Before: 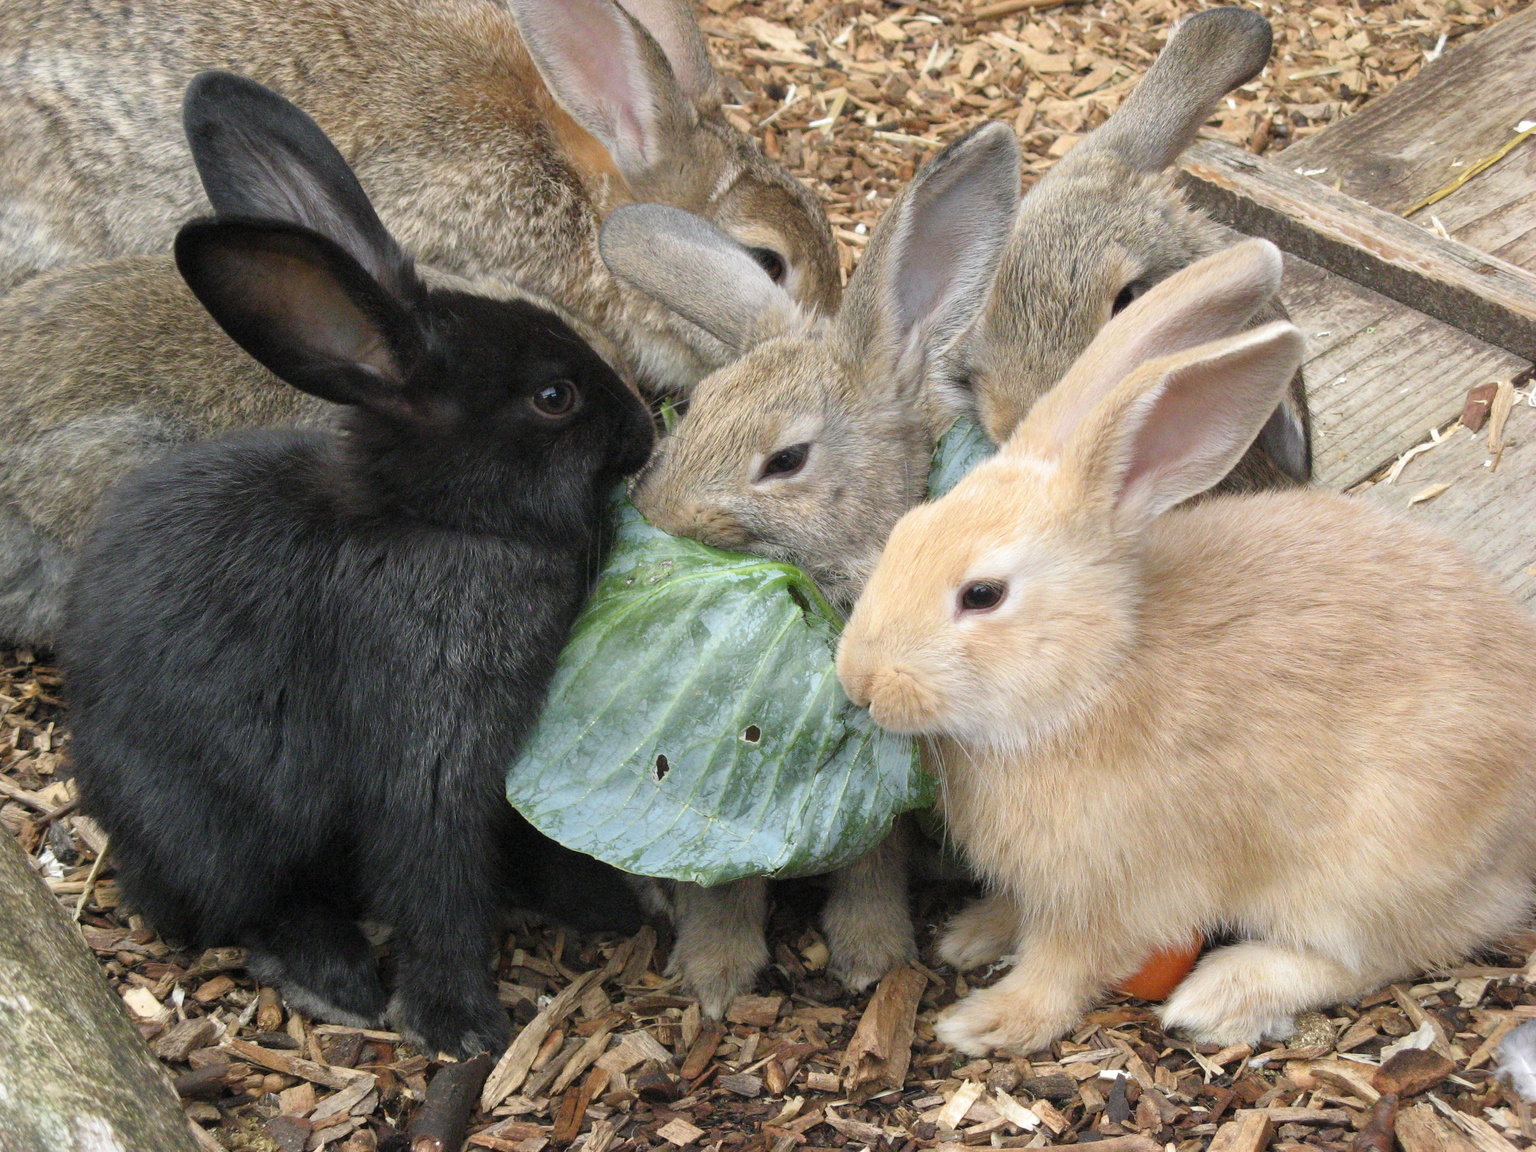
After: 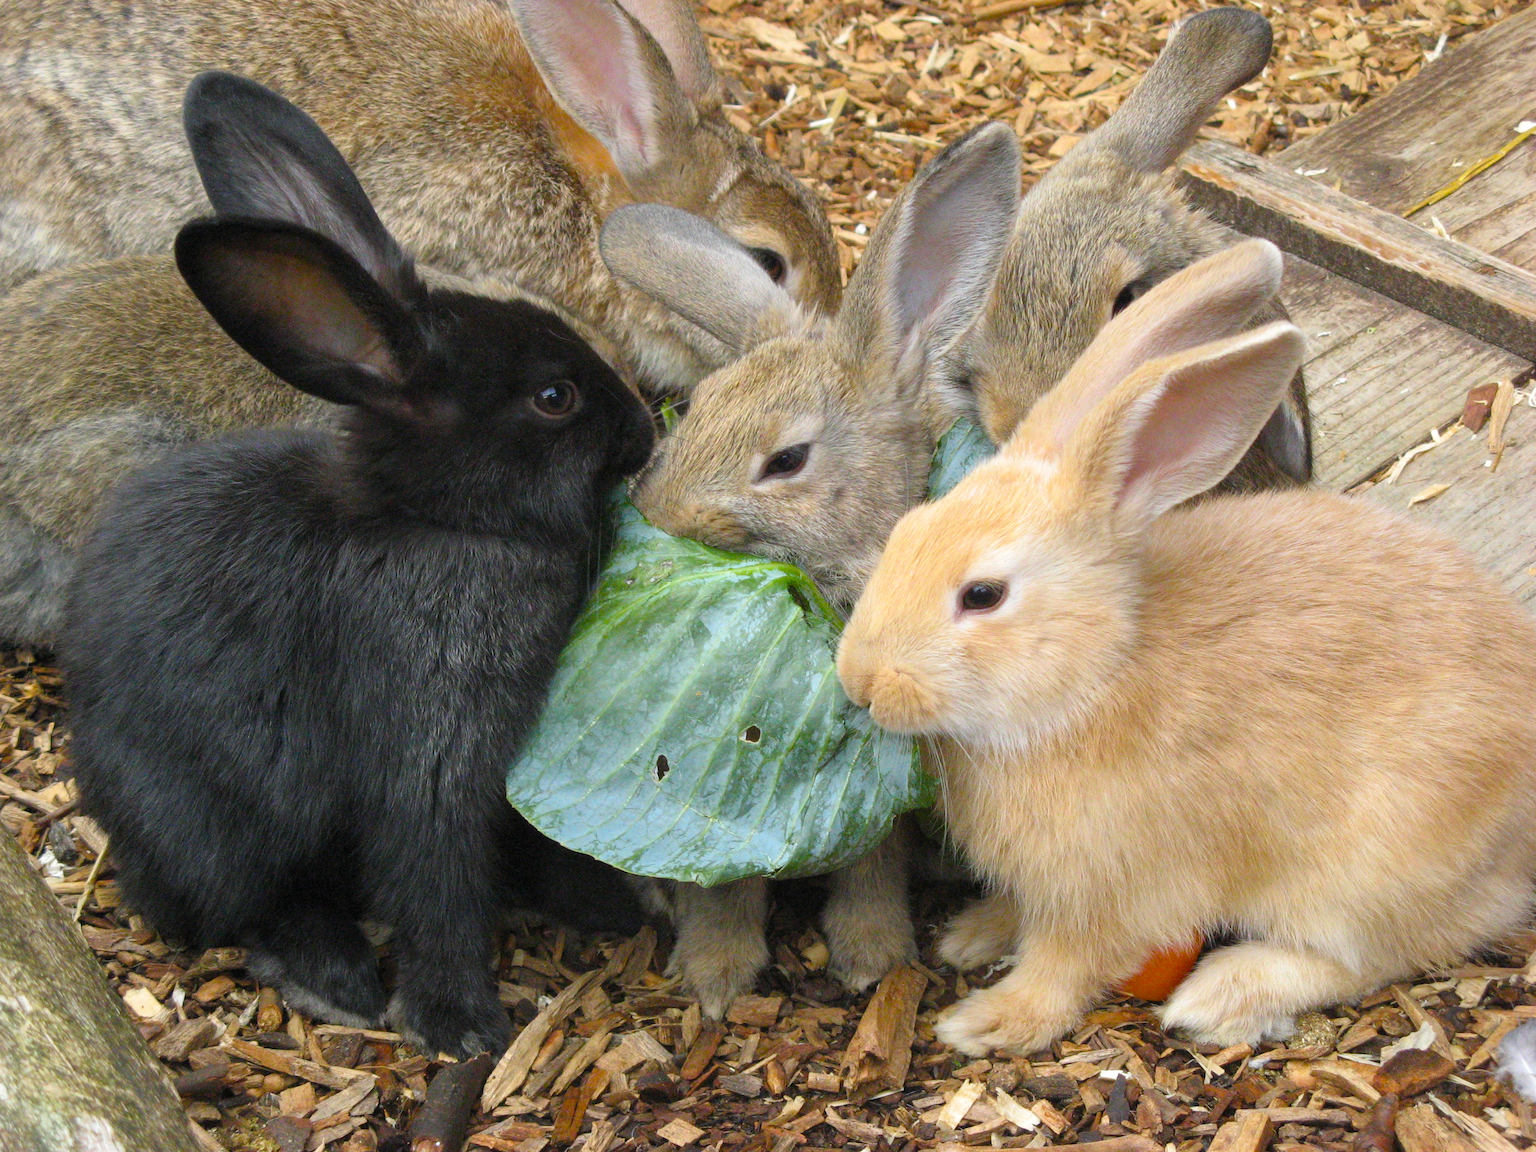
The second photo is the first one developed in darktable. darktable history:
color balance rgb: perceptual saturation grading › global saturation 31.251%, global vibrance 21.189%
